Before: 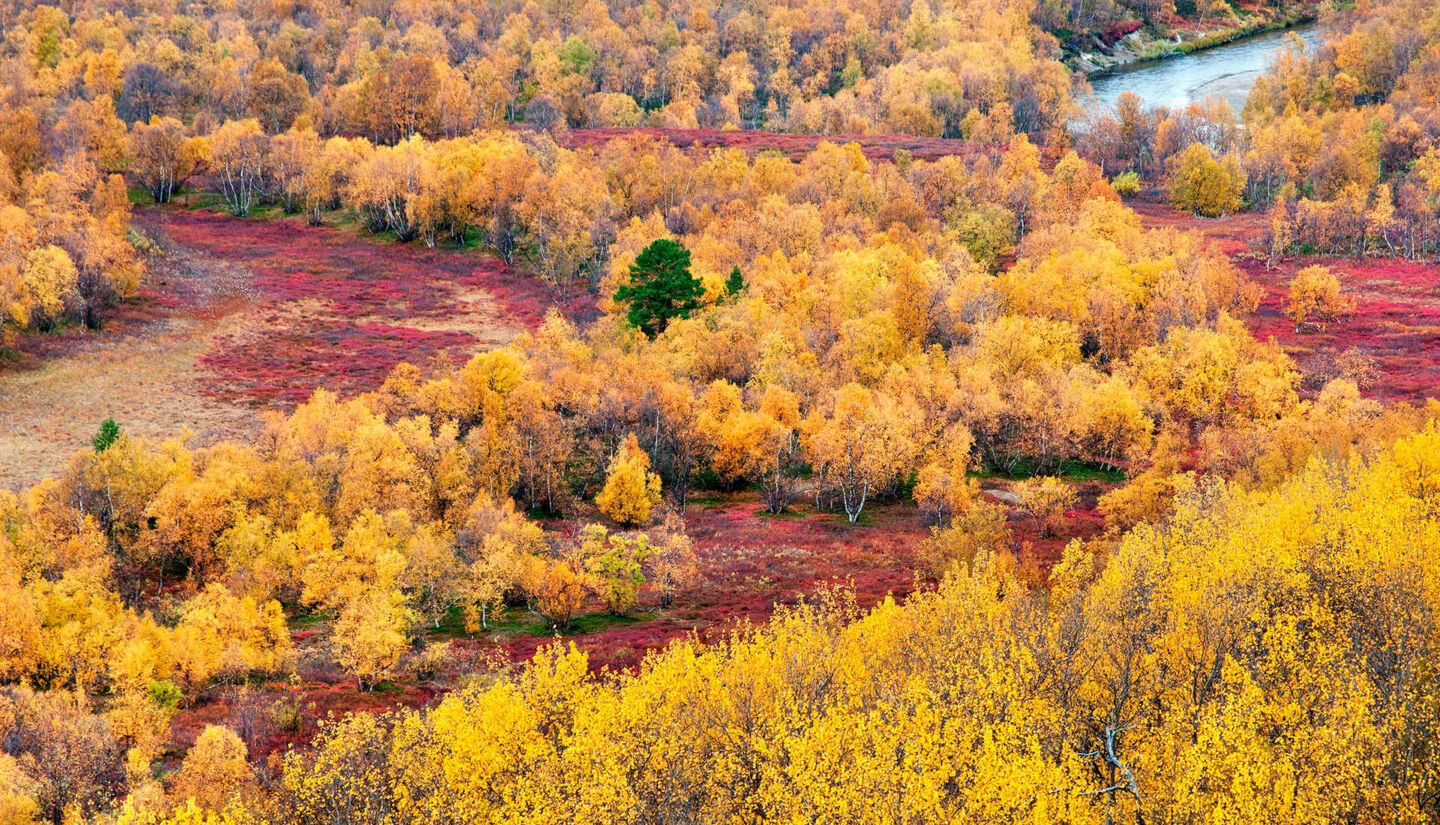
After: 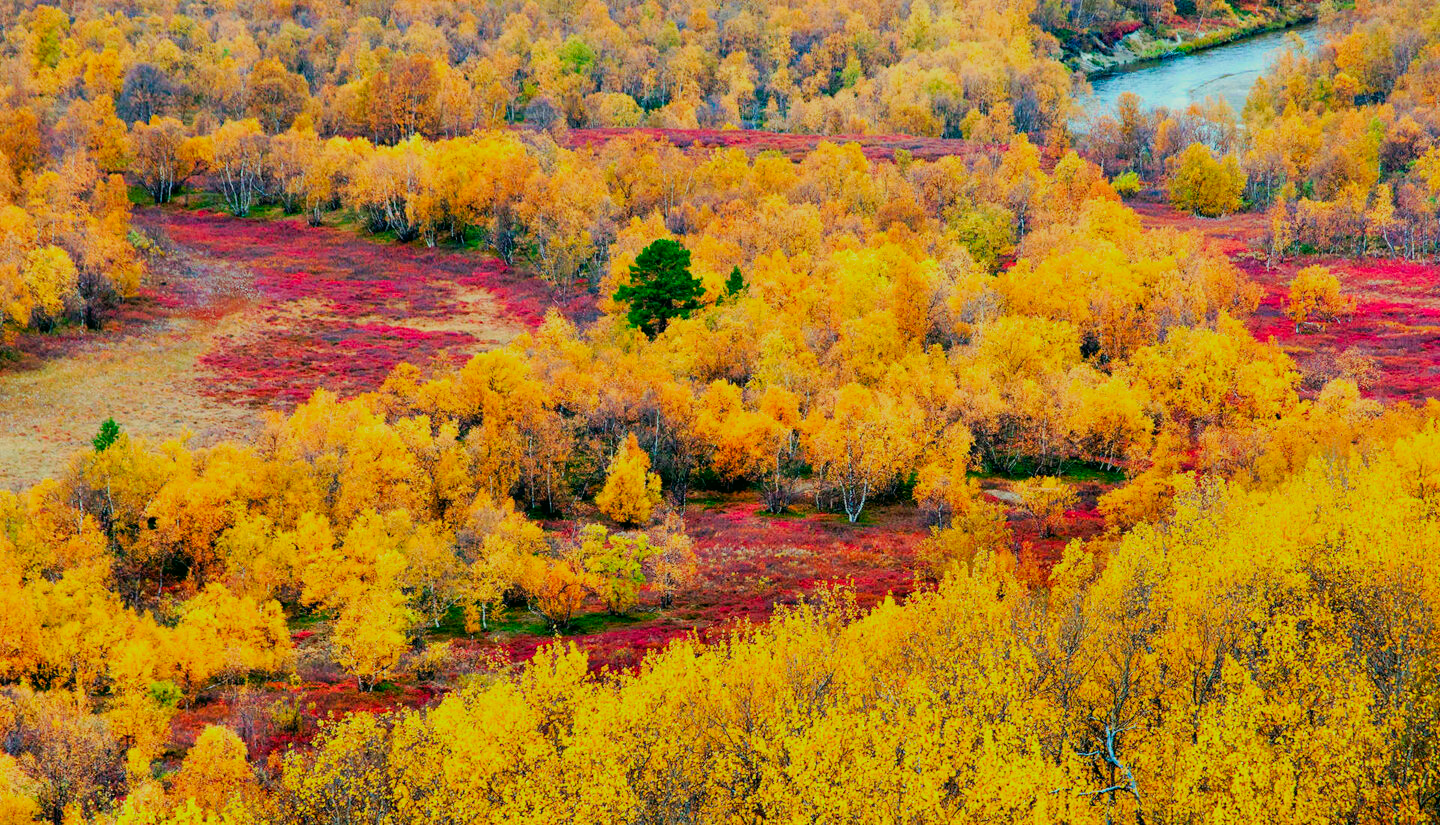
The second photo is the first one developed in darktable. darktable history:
tone curve: curves: ch0 [(0, 0) (0.003, 0.003) (0.011, 0.011) (0.025, 0.024) (0.044, 0.043) (0.069, 0.068) (0.1, 0.097) (0.136, 0.132) (0.177, 0.173) (0.224, 0.219) (0.277, 0.27) (0.335, 0.327) (0.399, 0.389) (0.468, 0.457) (0.543, 0.549) (0.623, 0.628) (0.709, 0.713) (0.801, 0.803) (0.898, 0.899) (1, 1)], preserve colors none
color correction: highlights a* -7.35, highlights b* 1.07, shadows a* -3.37, saturation 1.43
filmic rgb: black relative exposure -8.01 EV, white relative exposure 4.04 EV, hardness 4.21
